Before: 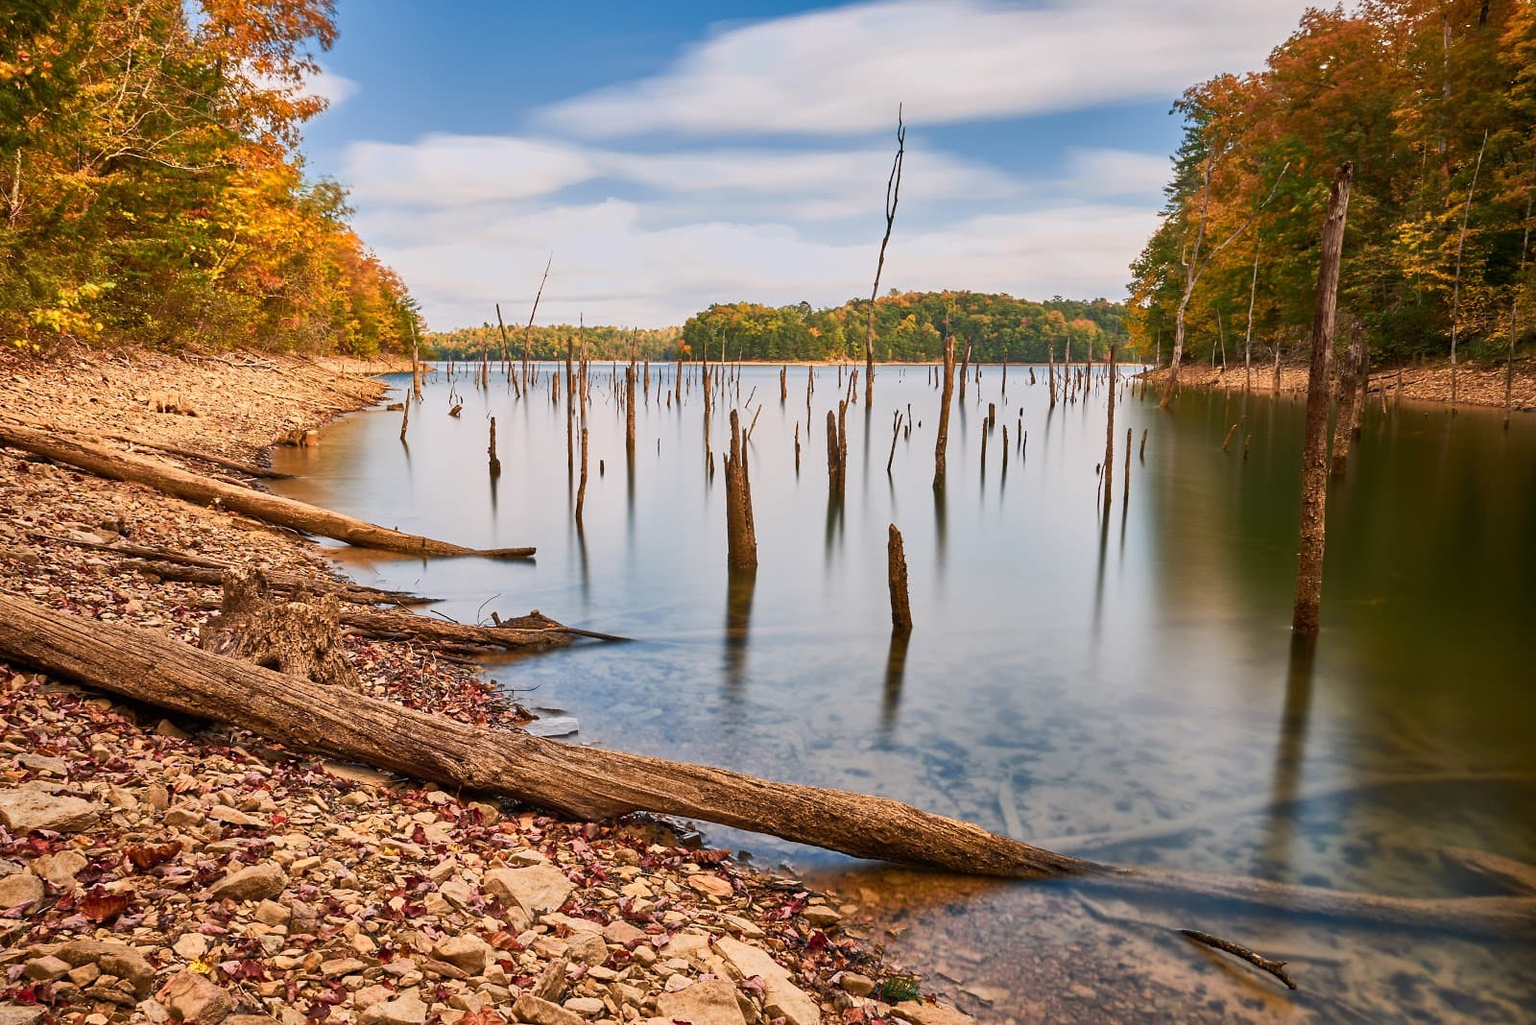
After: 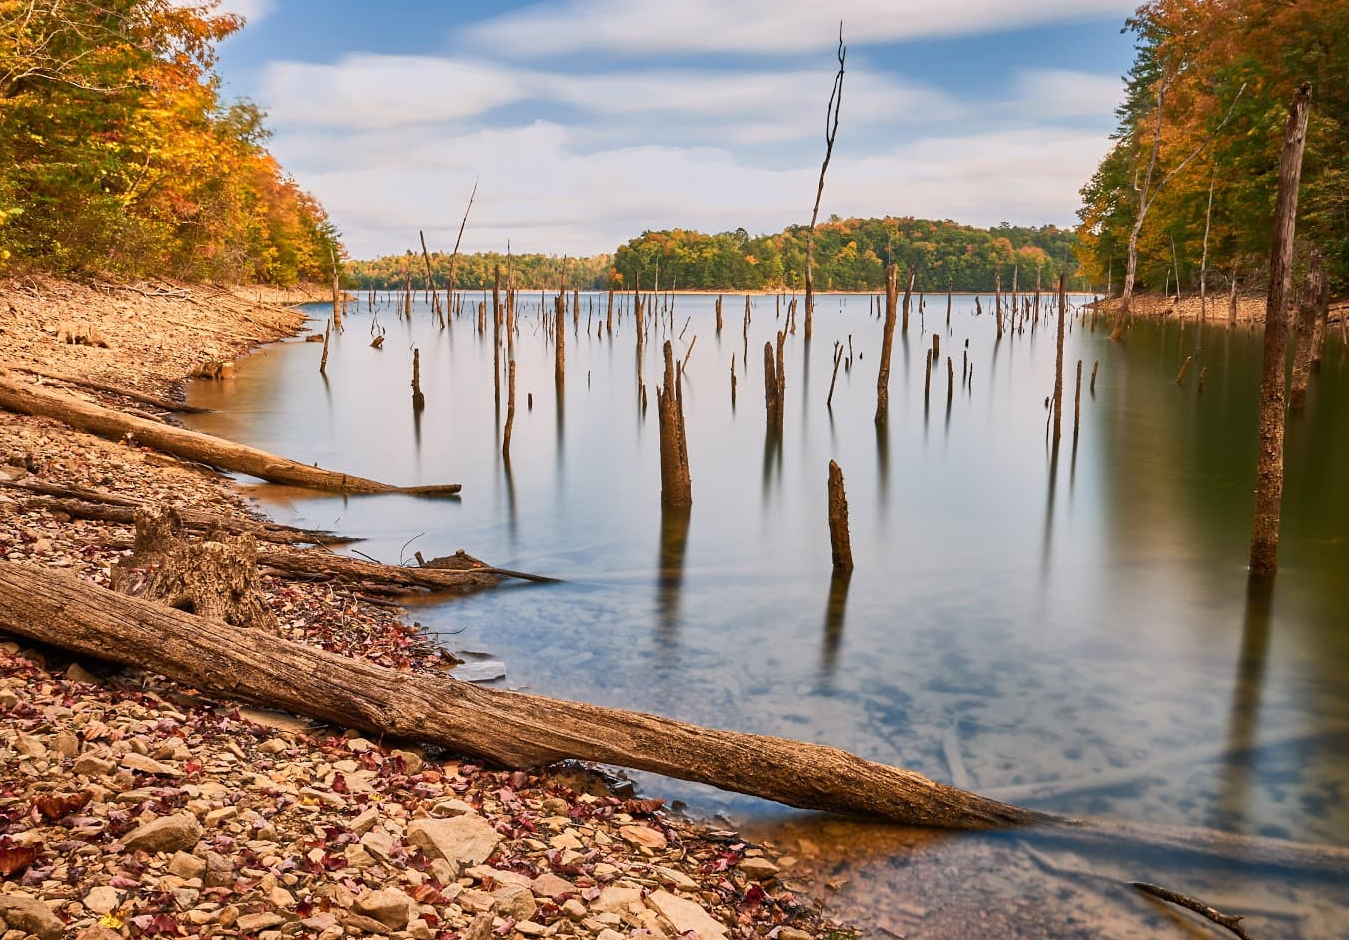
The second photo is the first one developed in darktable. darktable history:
crop: left 6.1%, top 8.142%, right 9.543%, bottom 3.799%
